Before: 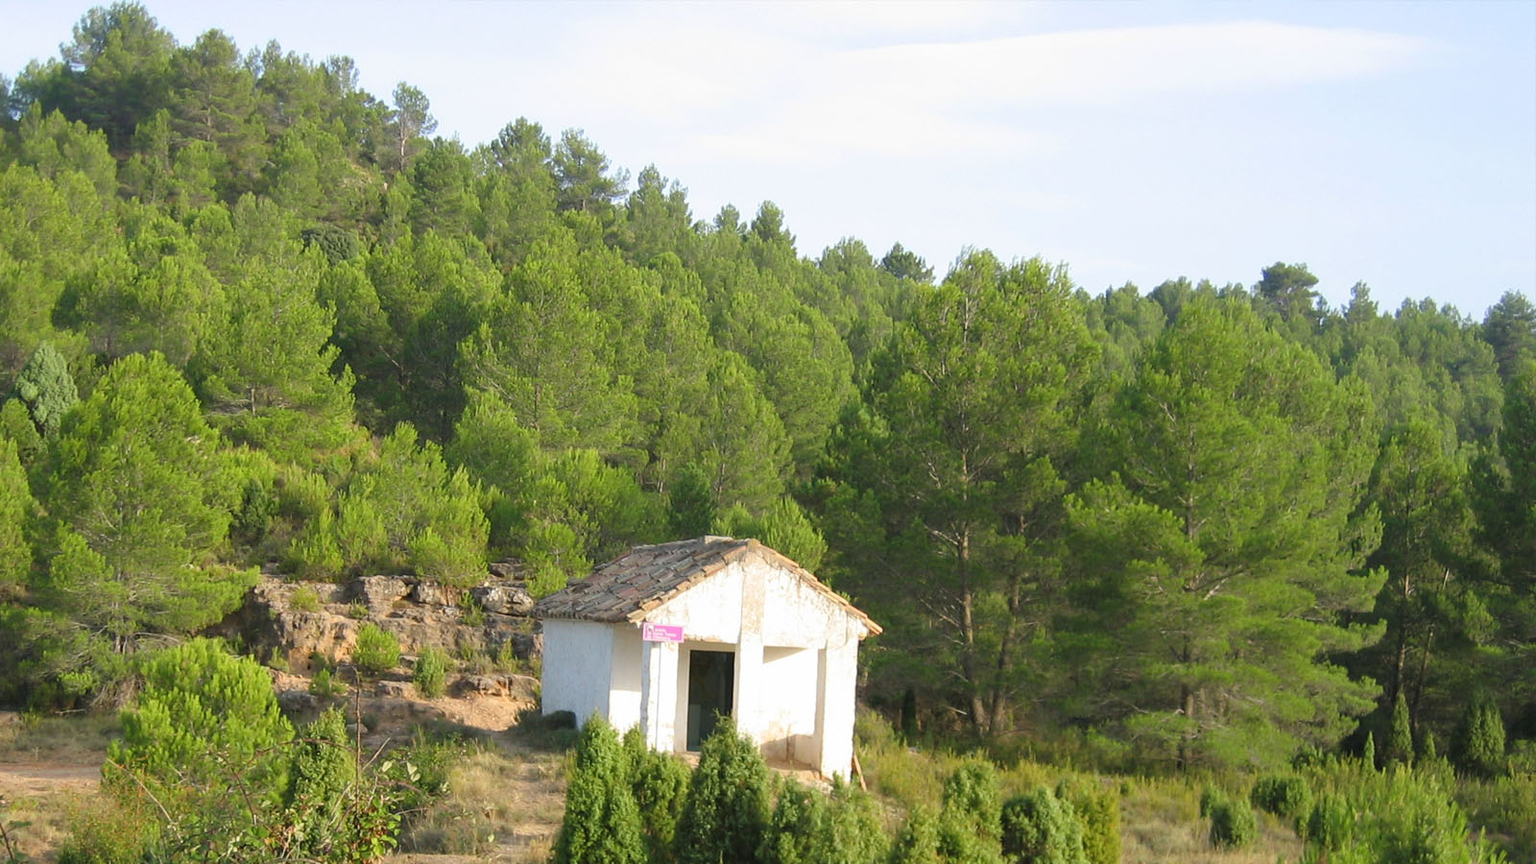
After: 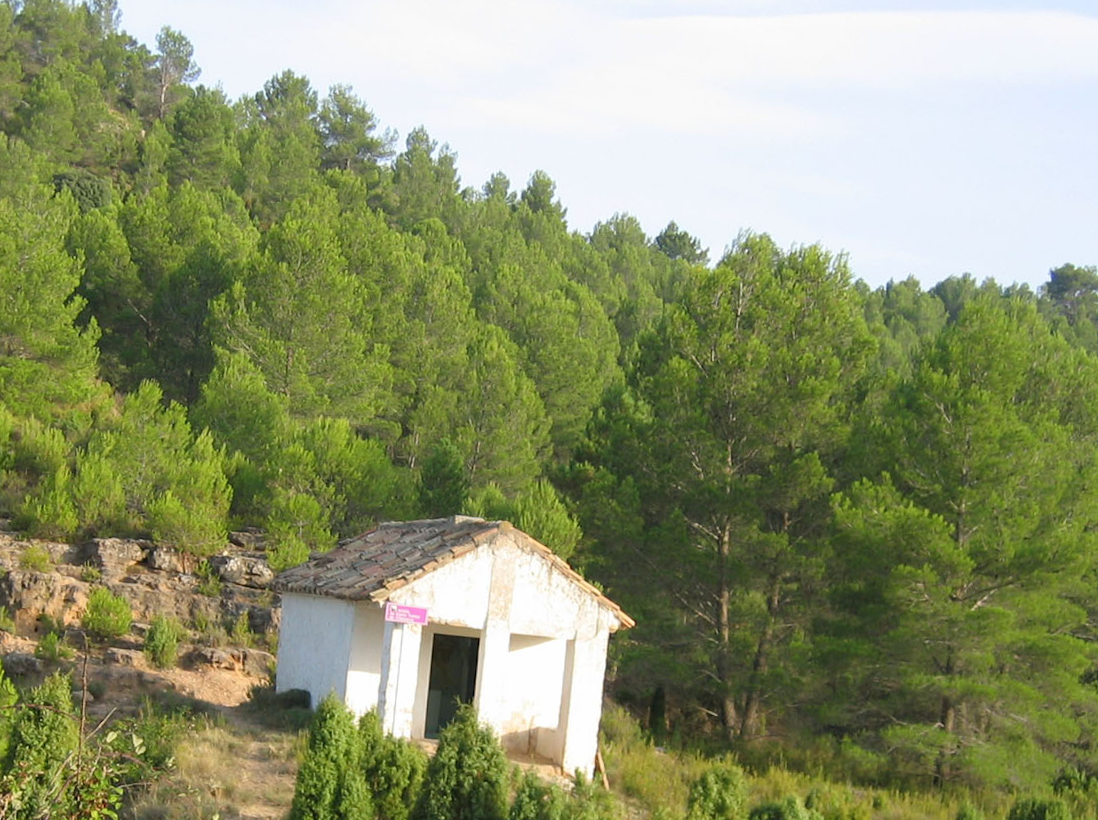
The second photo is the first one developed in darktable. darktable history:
crop and rotate: angle -3.13°, left 13.942%, top 0.045%, right 10.829%, bottom 0.06%
